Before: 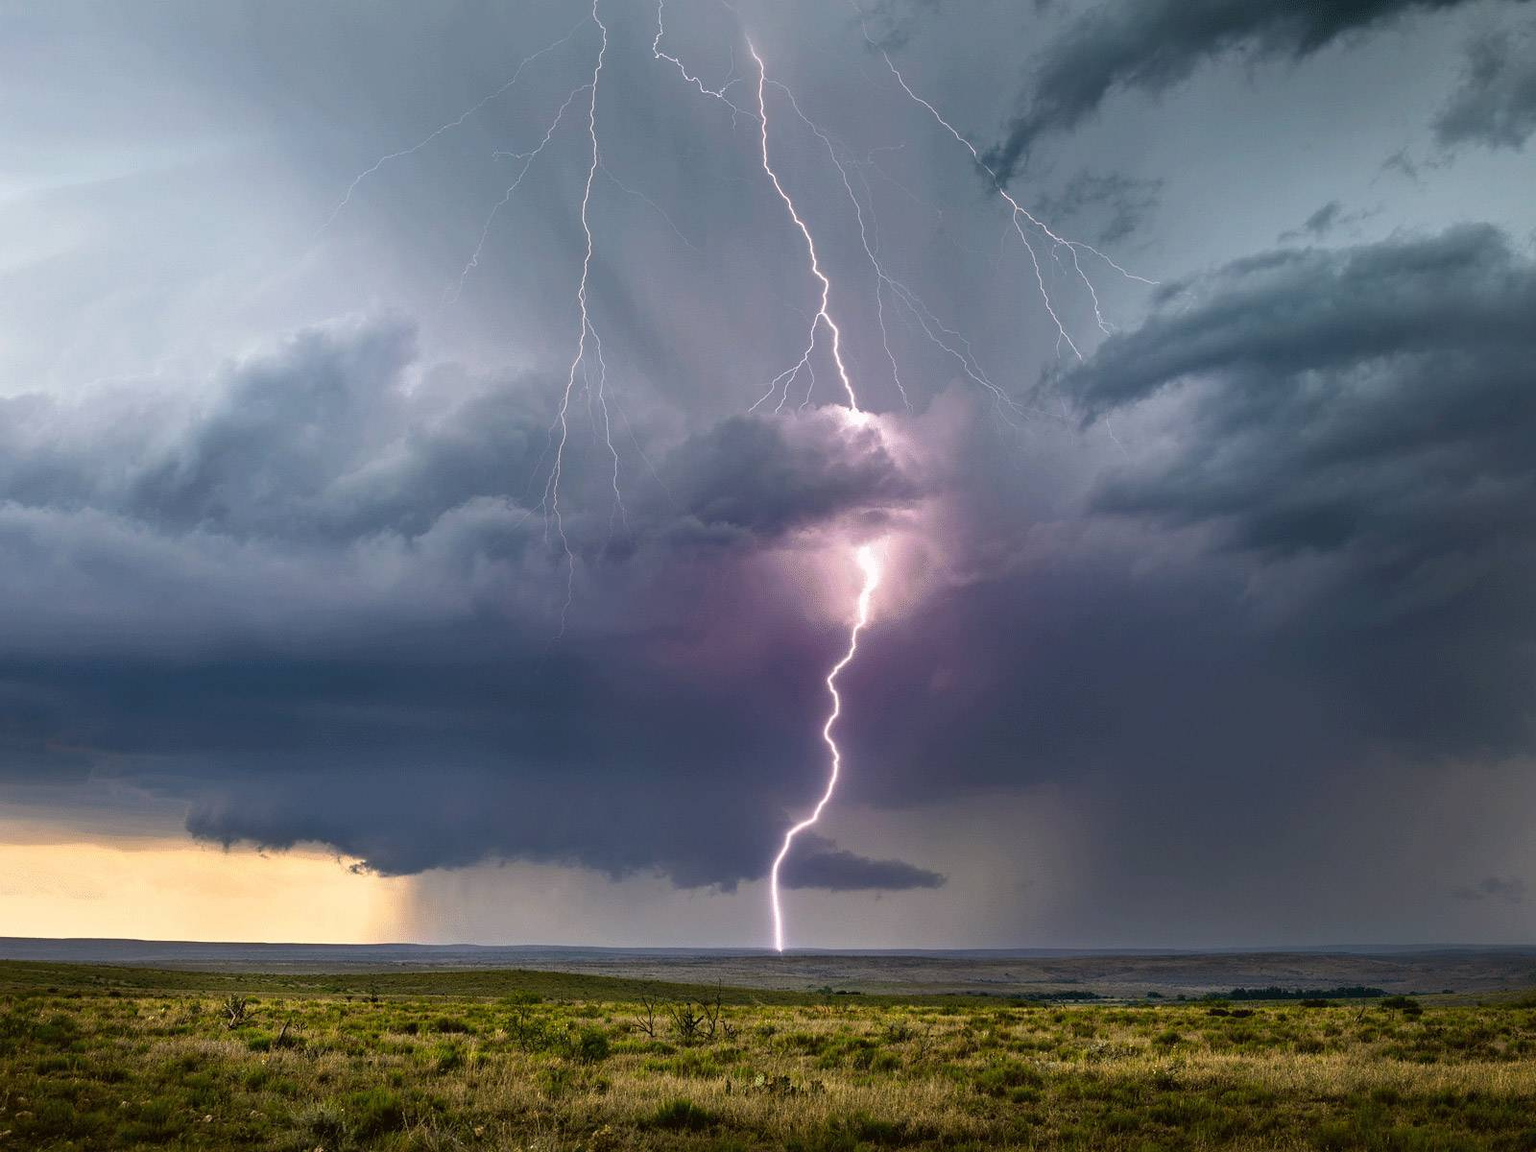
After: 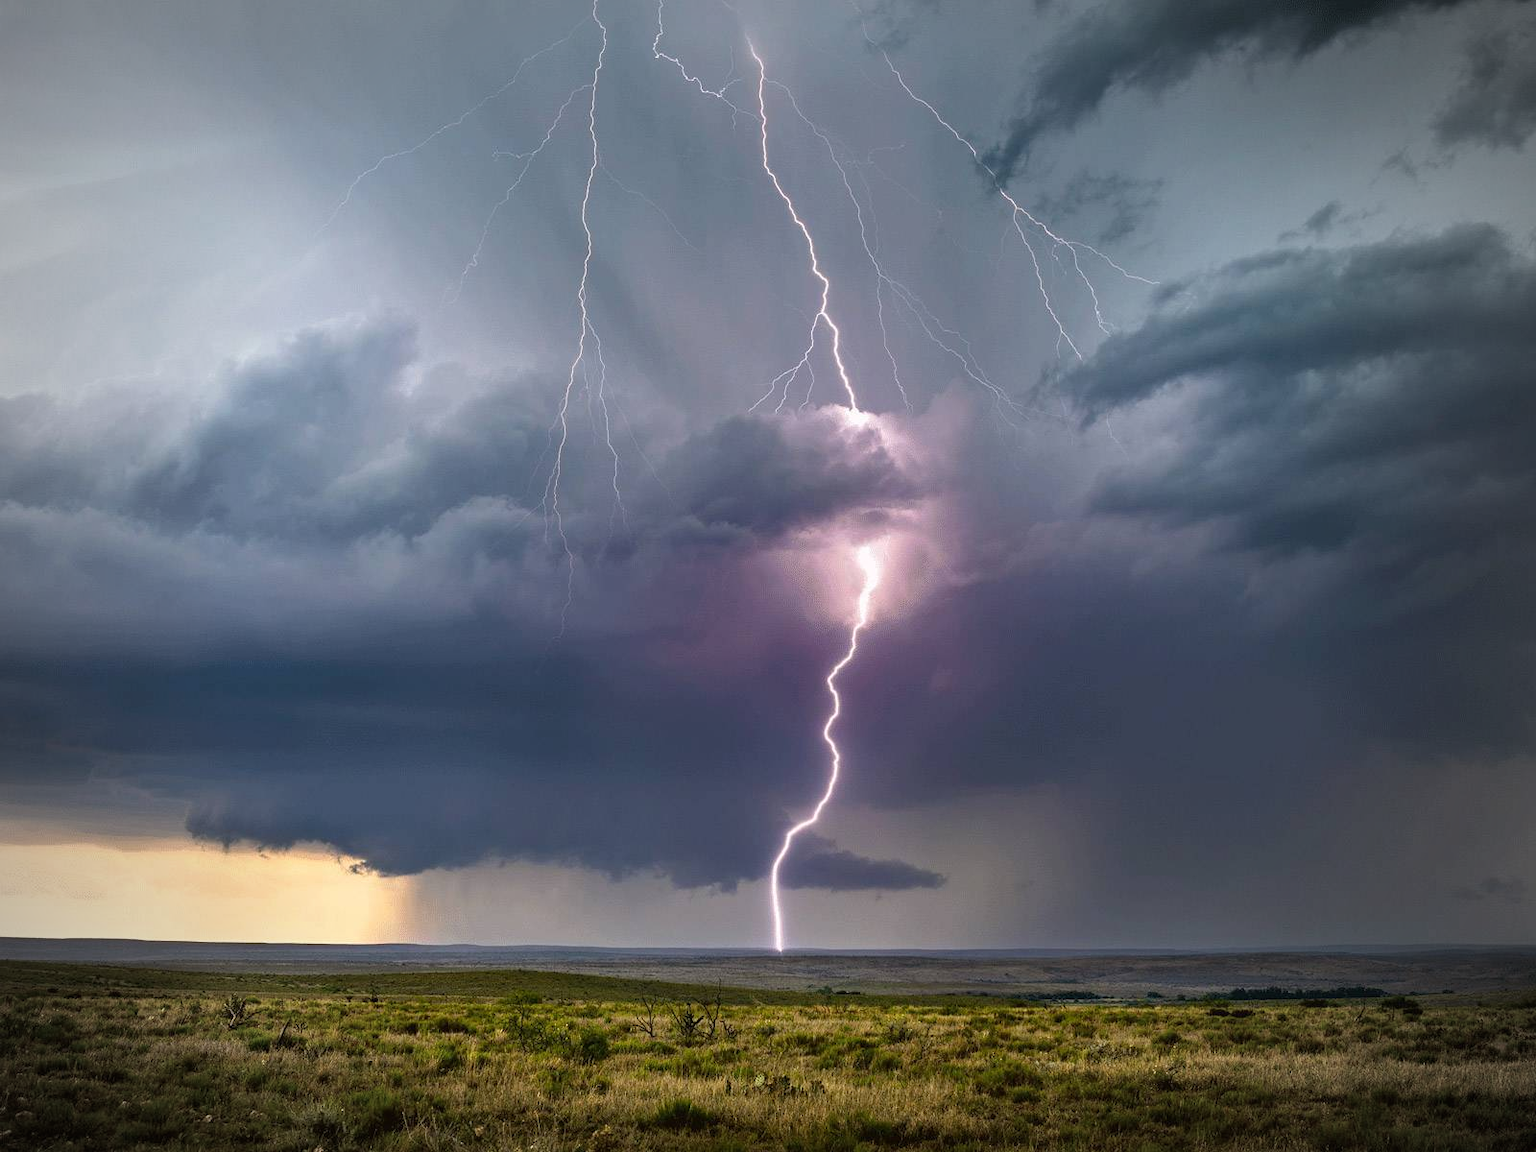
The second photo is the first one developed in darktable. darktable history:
vignetting: fall-off start 71.63%
